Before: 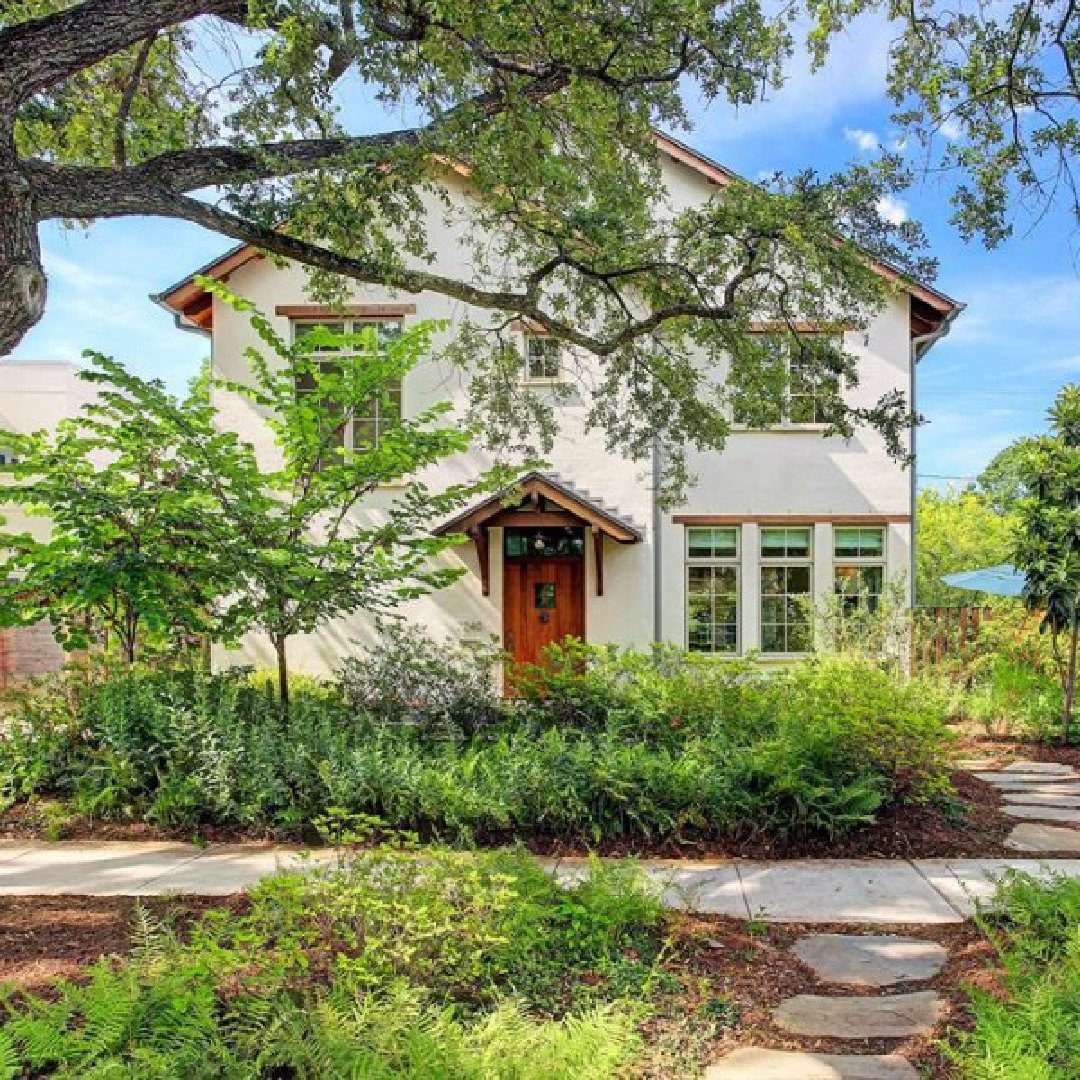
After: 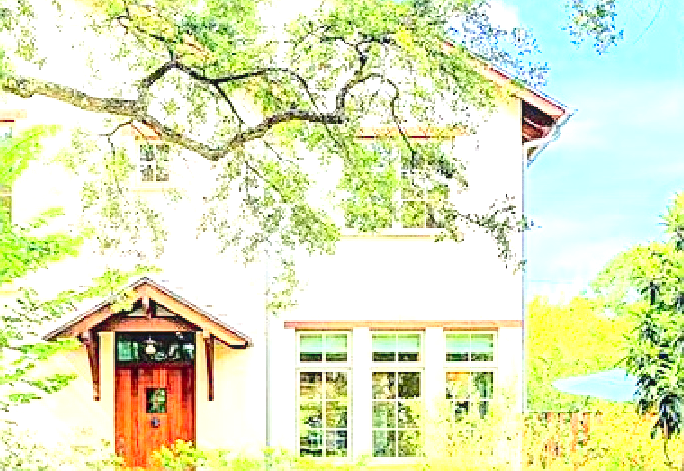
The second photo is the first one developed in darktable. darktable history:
base curve: curves: ch0 [(0, 0) (0.028, 0.03) (0.121, 0.232) (0.46, 0.748) (0.859, 0.968) (1, 1)], exposure shift 0.01
crop: left 36.039%, top 18.13%, right 0.561%, bottom 38.199%
local contrast: on, module defaults
exposure: black level correction -0.001, exposure 0.904 EV, compensate highlight preservation false
sharpen: on, module defaults
levels: levels [0, 0.397, 0.955]
tone equalizer: -8 EV -0.717 EV, -7 EV -0.724 EV, -6 EV -0.579 EV, -5 EV -0.399 EV, -3 EV 0.392 EV, -2 EV 0.6 EV, -1 EV 0.678 EV, +0 EV 0.748 EV, mask exposure compensation -0.504 EV
